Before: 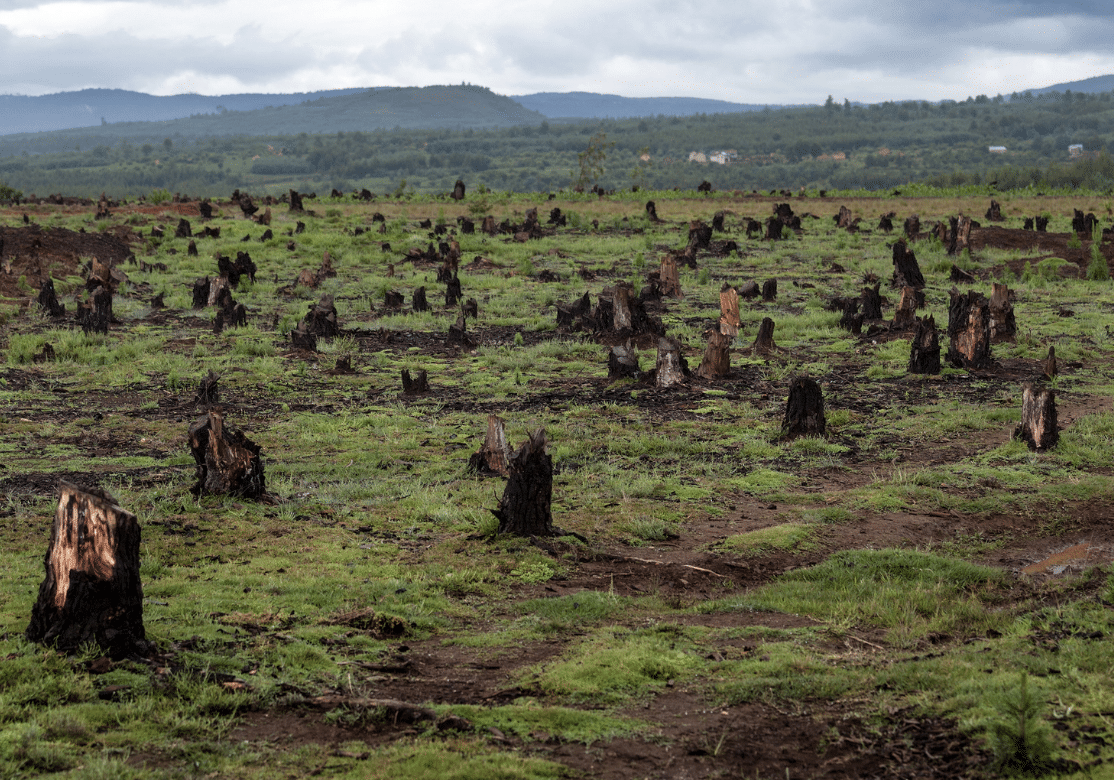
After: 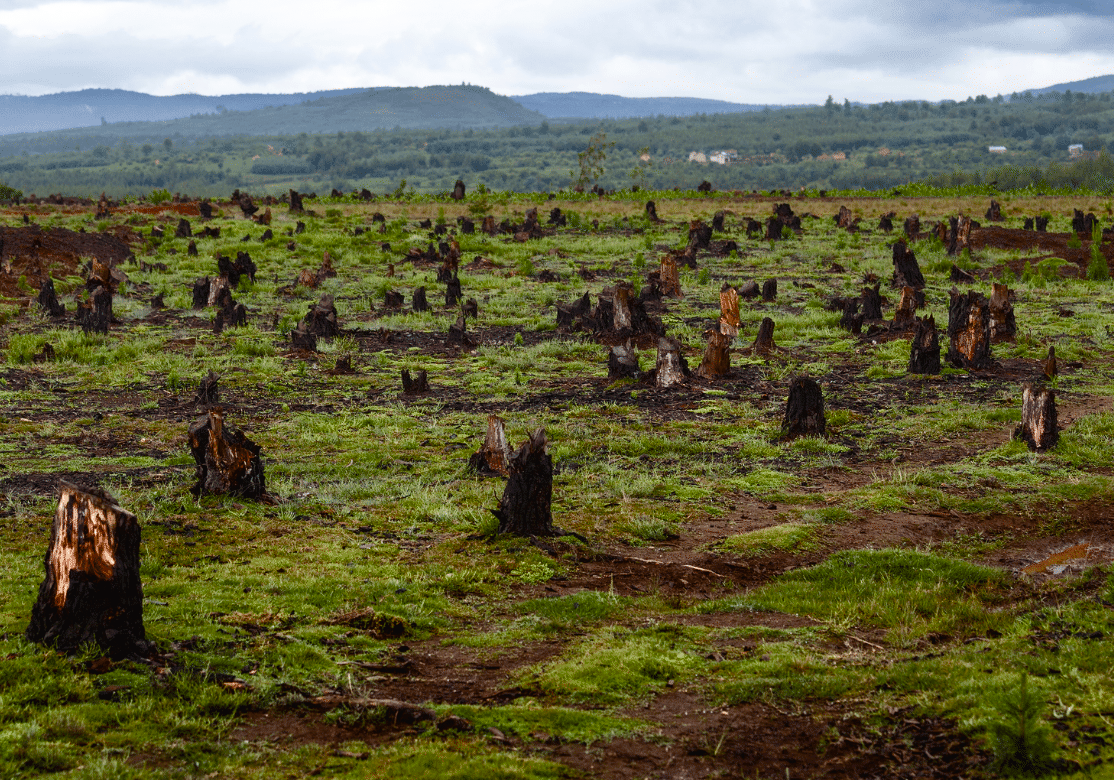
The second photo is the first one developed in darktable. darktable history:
tone curve: curves: ch0 [(0, 0) (0.003, 0.019) (0.011, 0.022) (0.025, 0.03) (0.044, 0.049) (0.069, 0.08) (0.1, 0.111) (0.136, 0.144) (0.177, 0.189) (0.224, 0.23) (0.277, 0.285) (0.335, 0.356) (0.399, 0.428) (0.468, 0.511) (0.543, 0.597) (0.623, 0.682) (0.709, 0.773) (0.801, 0.865) (0.898, 0.945) (1, 1)], color space Lab, independent channels, preserve colors none
color balance rgb: perceptual saturation grading › global saturation 20%, perceptual saturation grading › highlights -25.337%, perceptual saturation grading › shadows 50.157%, global vibrance 10.055%, saturation formula JzAzBz (2021)
